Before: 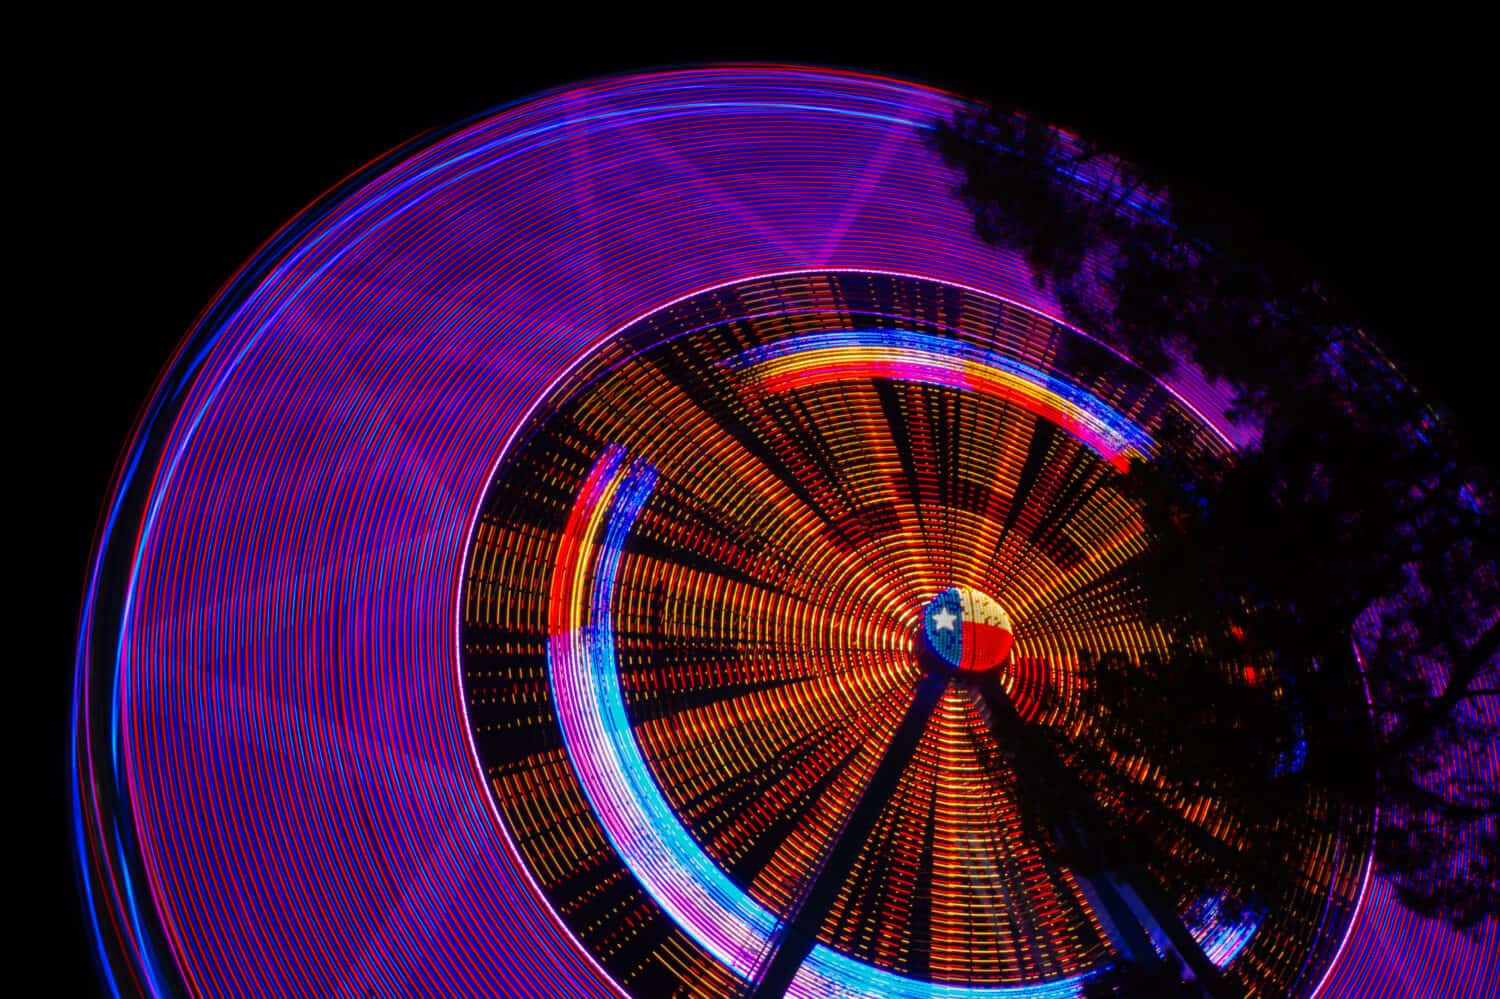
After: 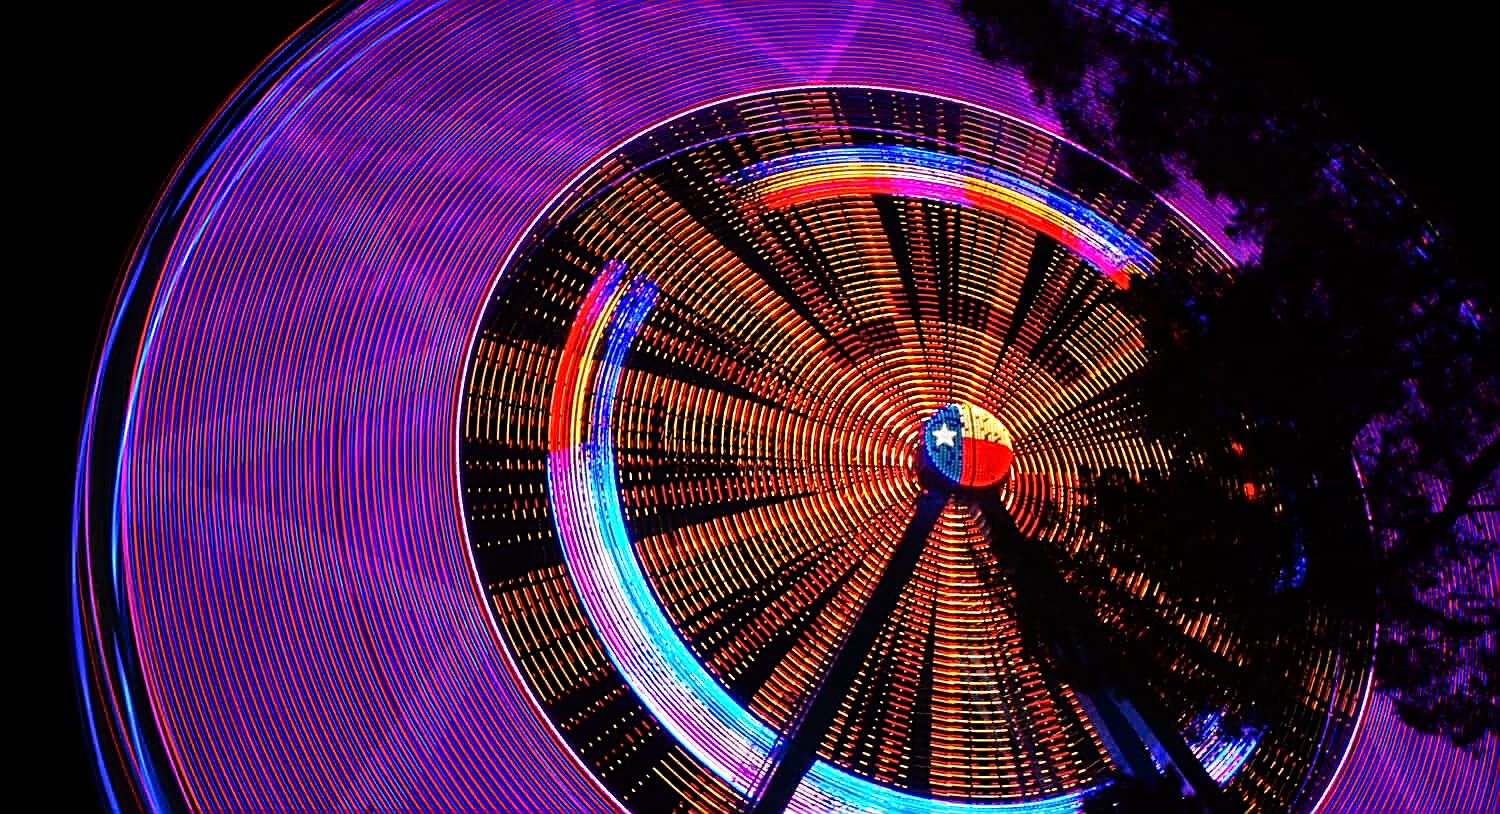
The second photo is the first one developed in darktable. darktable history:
crop and rotate: top 18.504%
tone equalizer: -8 EV -0.756 EV, -7 EV -0.673 EV, -6 EV -0.59 EV, -5 EV -0.371 EV, -3 EV 0.387 EV, -2 EV 0.6 EV, -1 EV 0.674 EV, +0 EV 0.773 EV
sharpen: amount 0.912
